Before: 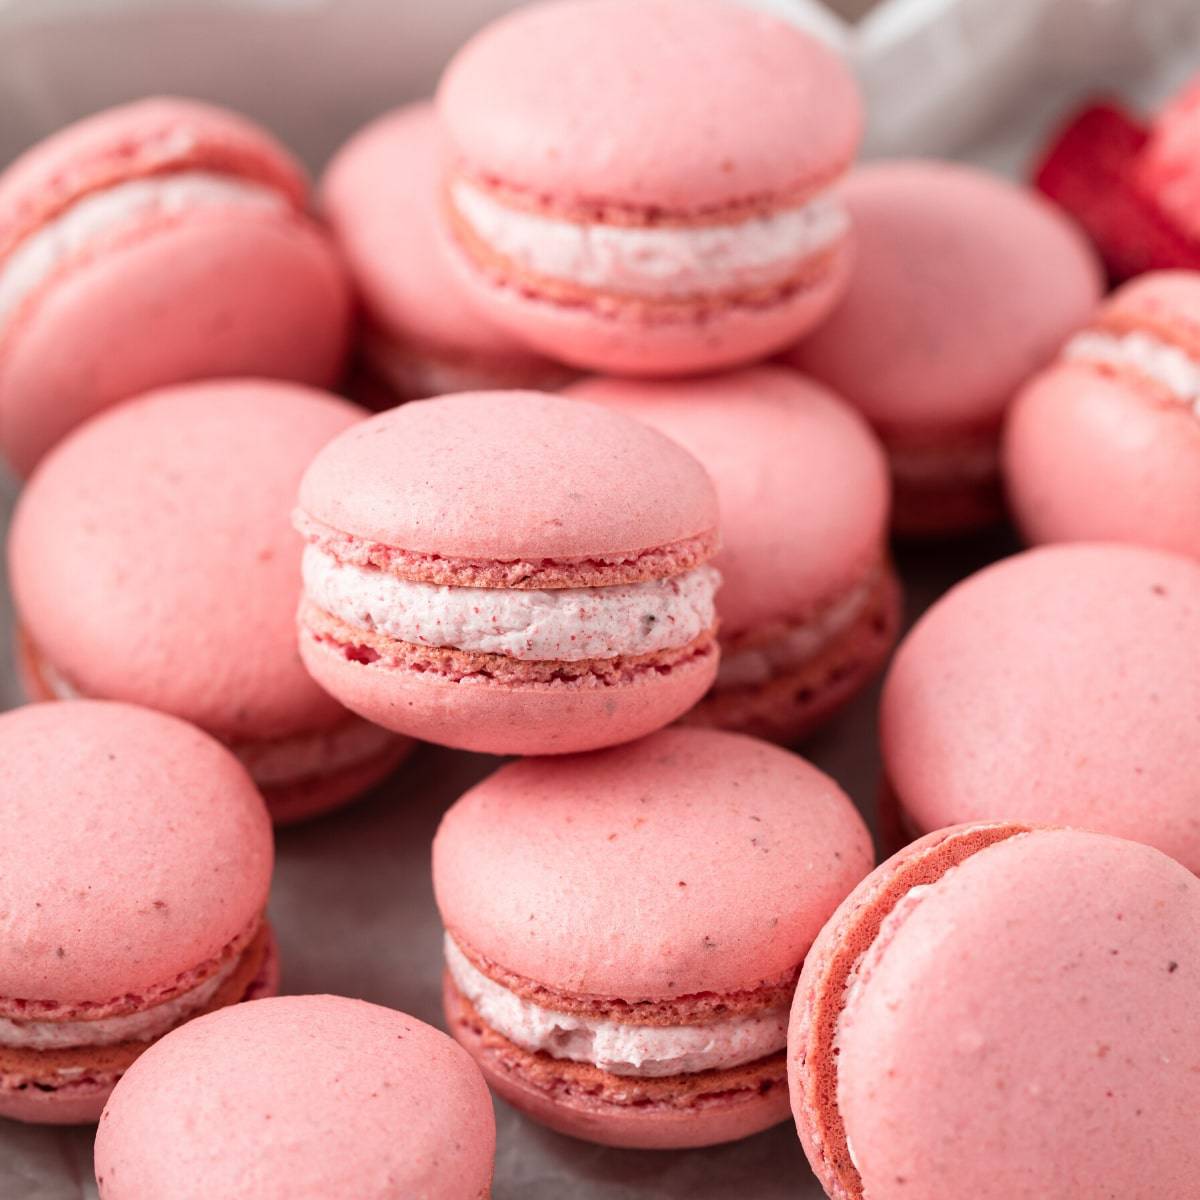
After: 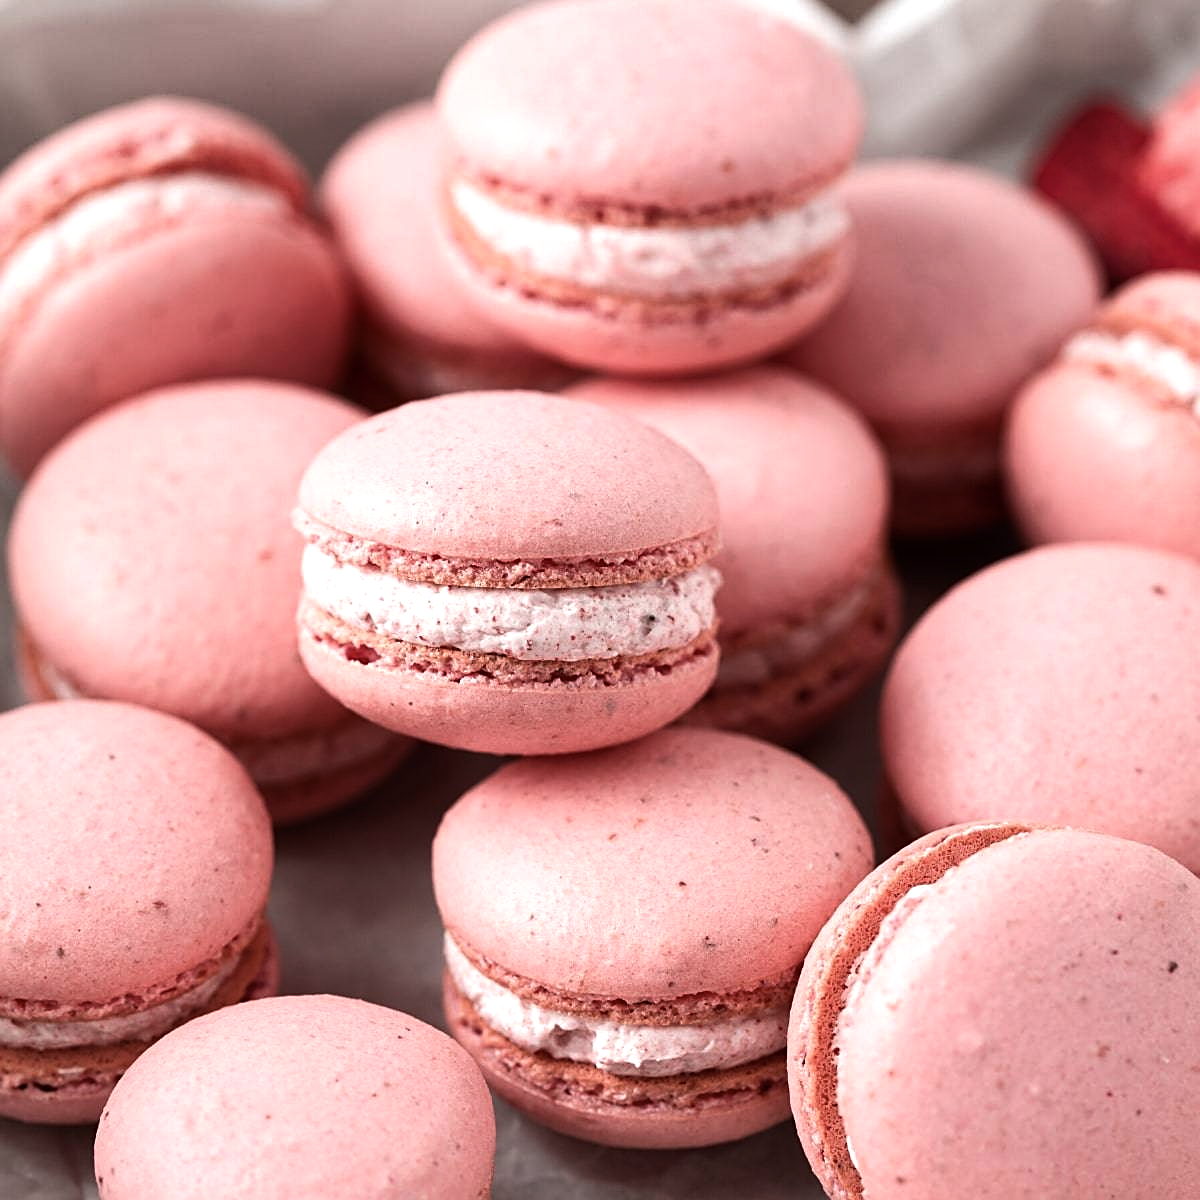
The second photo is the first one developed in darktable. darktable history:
tone equalizer: -8 EV -0.417 EV, -7 EV -0.389 EV, -6 EV -0.333 EV, -5 EV -0.222 EV, -3 EV 0.222 EV, -2 EV 0.333 EV, -1 EV 0.389 EV, +0 EV 0.417 EV, edges refinement/feathering 500, mask exposure compensation -1.57 EV, preserve details no
sharpen: on, module defaults
color correction: saturation 0.8
white balance: emerald 1
shadows and highlights: radius 264.75, soften with gaussian
